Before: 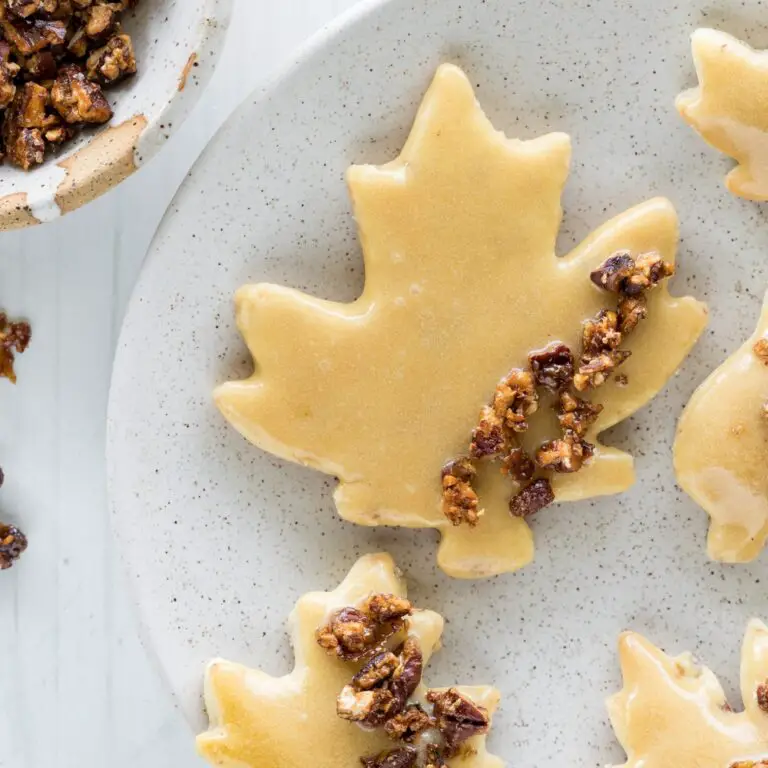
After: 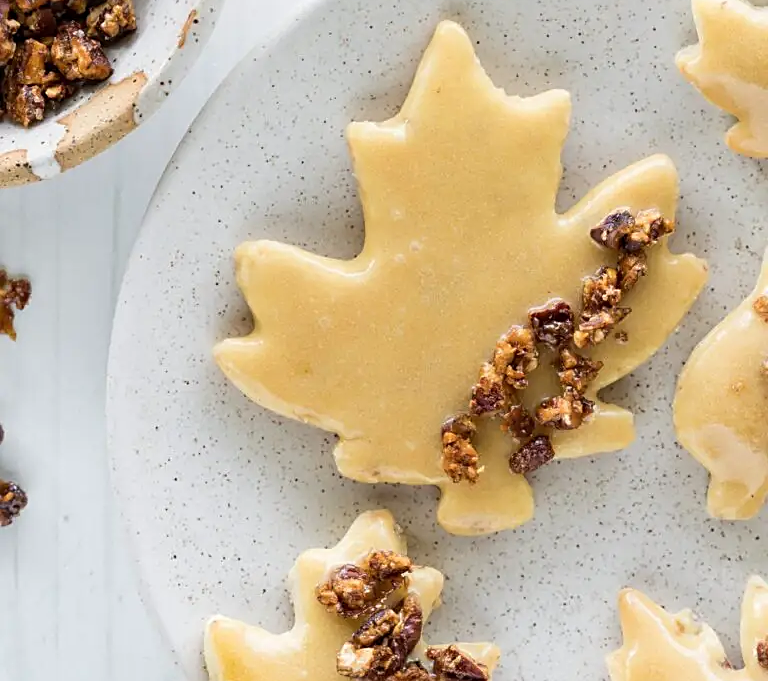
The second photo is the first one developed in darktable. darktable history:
sharpen: on, module defaults
crop and rotate: top 5.609%, bottom 5.609%
